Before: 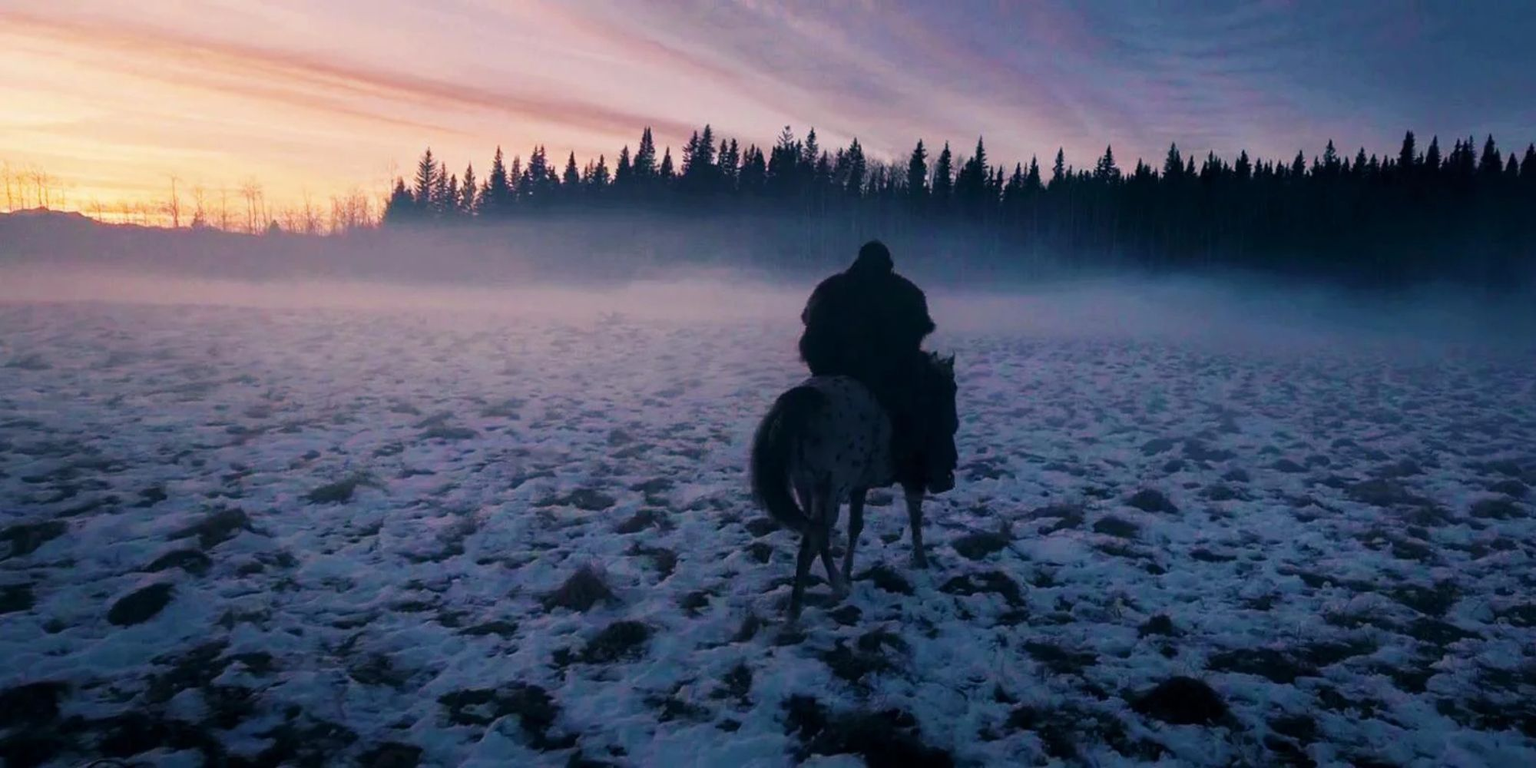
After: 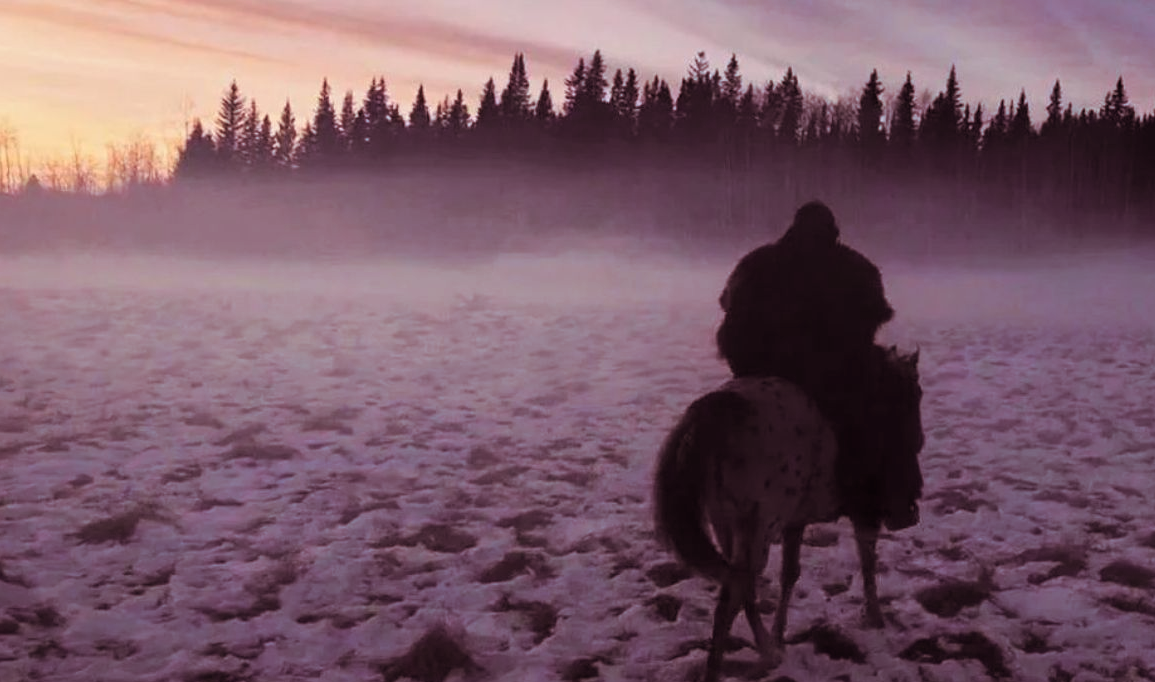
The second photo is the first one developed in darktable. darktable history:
crop: left 16.202%, top 11.208%, right 26.045%, bottom 20.557%
split-toning: shadows › hue 360°
tone equalizer: on, module defaults
